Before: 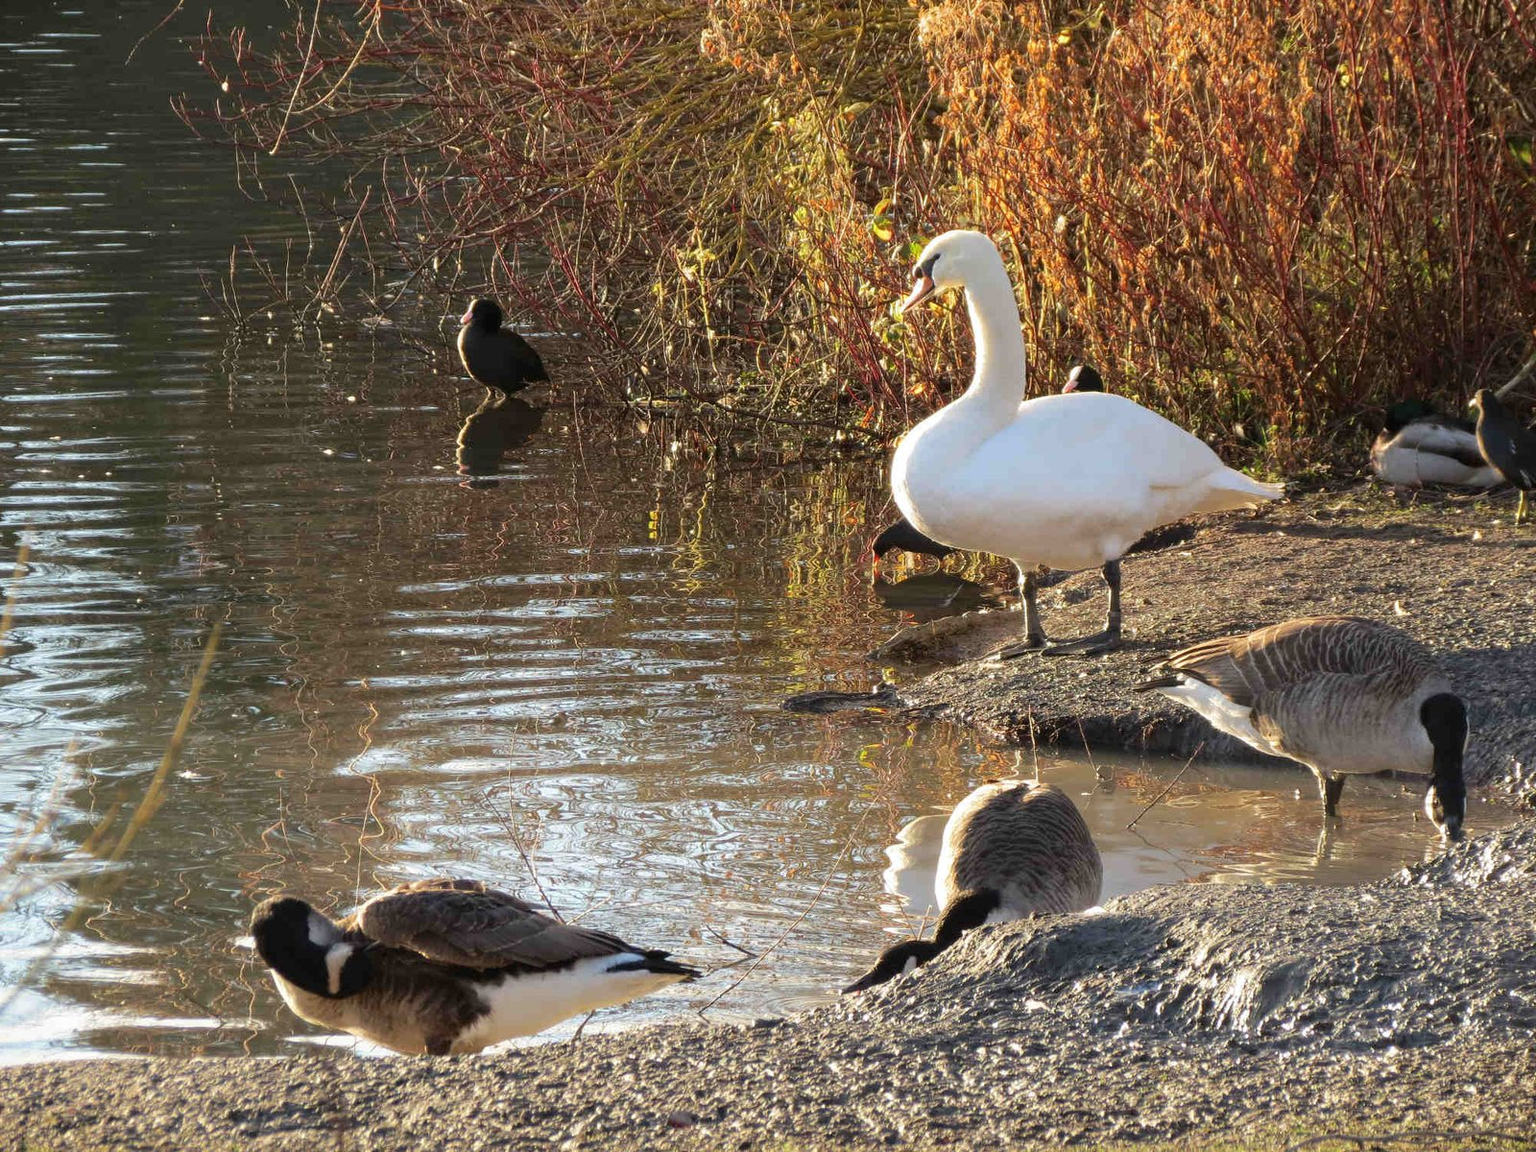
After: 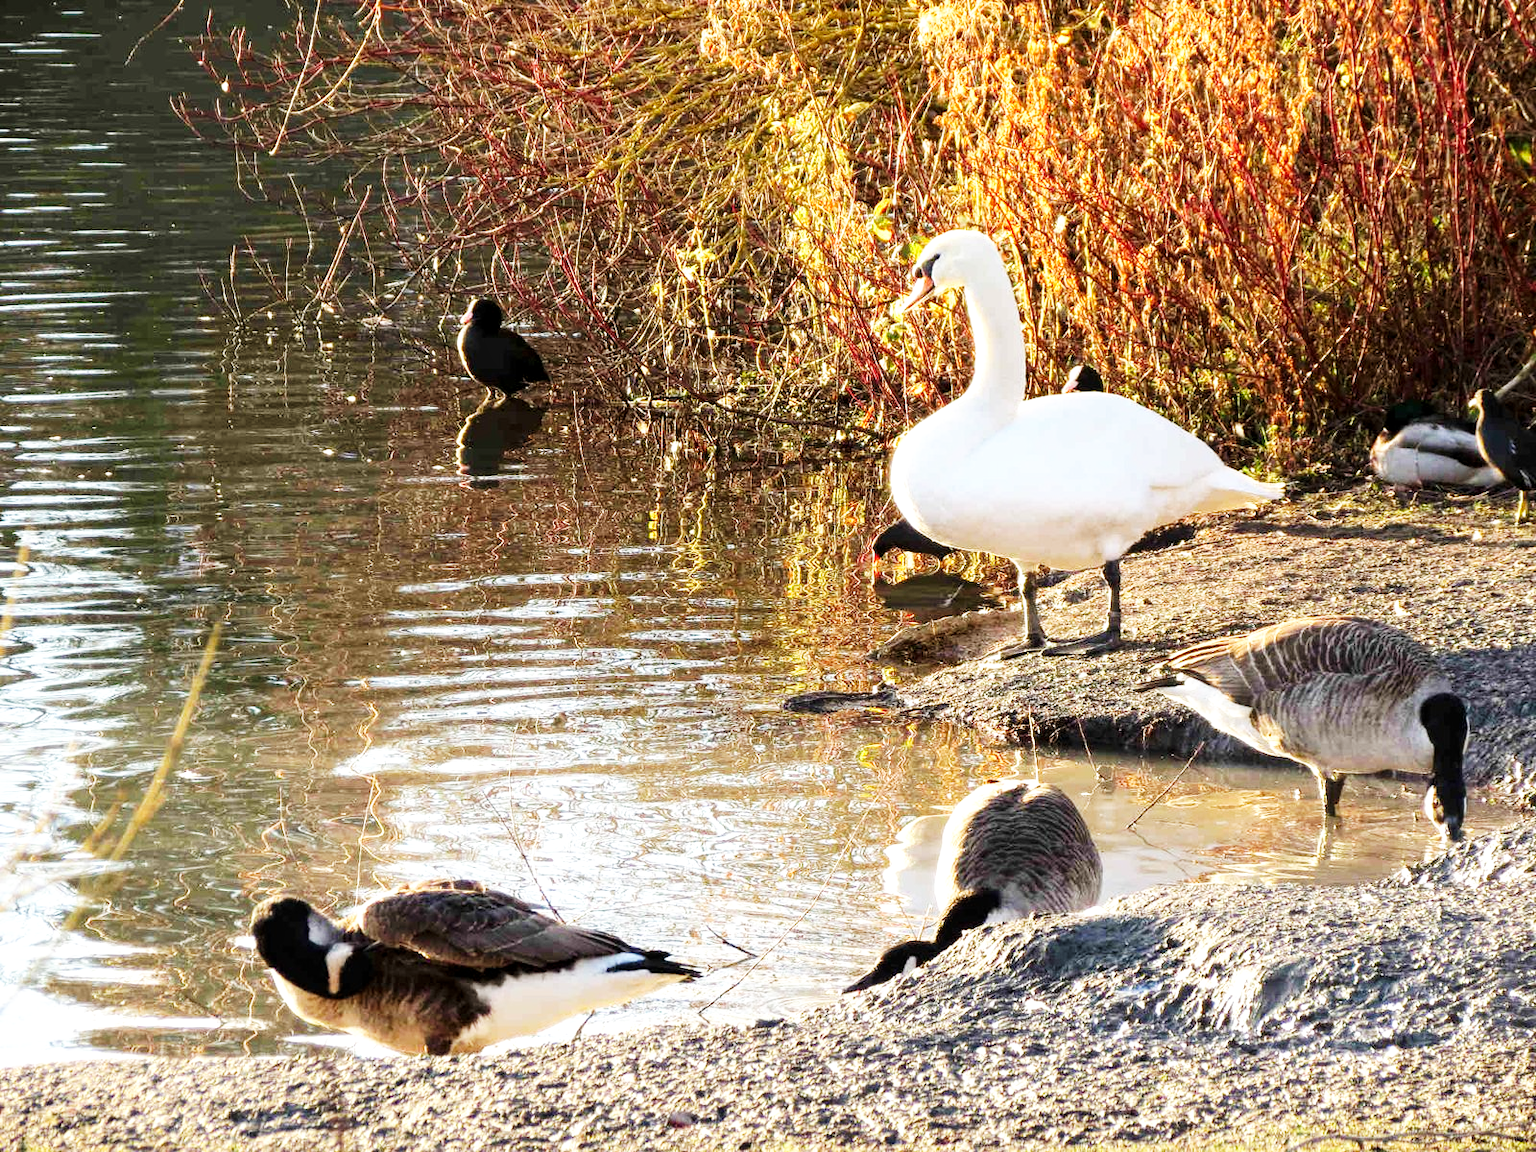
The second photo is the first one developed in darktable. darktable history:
base curve: curves: ch0 [(0, 0) (0.007, 0.004) (0.027, 0.03) (0.046, 0.07) (0.207, 0.54) (0.442, 0.872) (0.673, 0.972) (1, 1)], preserve colors none
local contrast: highlights 100%, shadows 100%, detail 120%, midtone range 0.2
